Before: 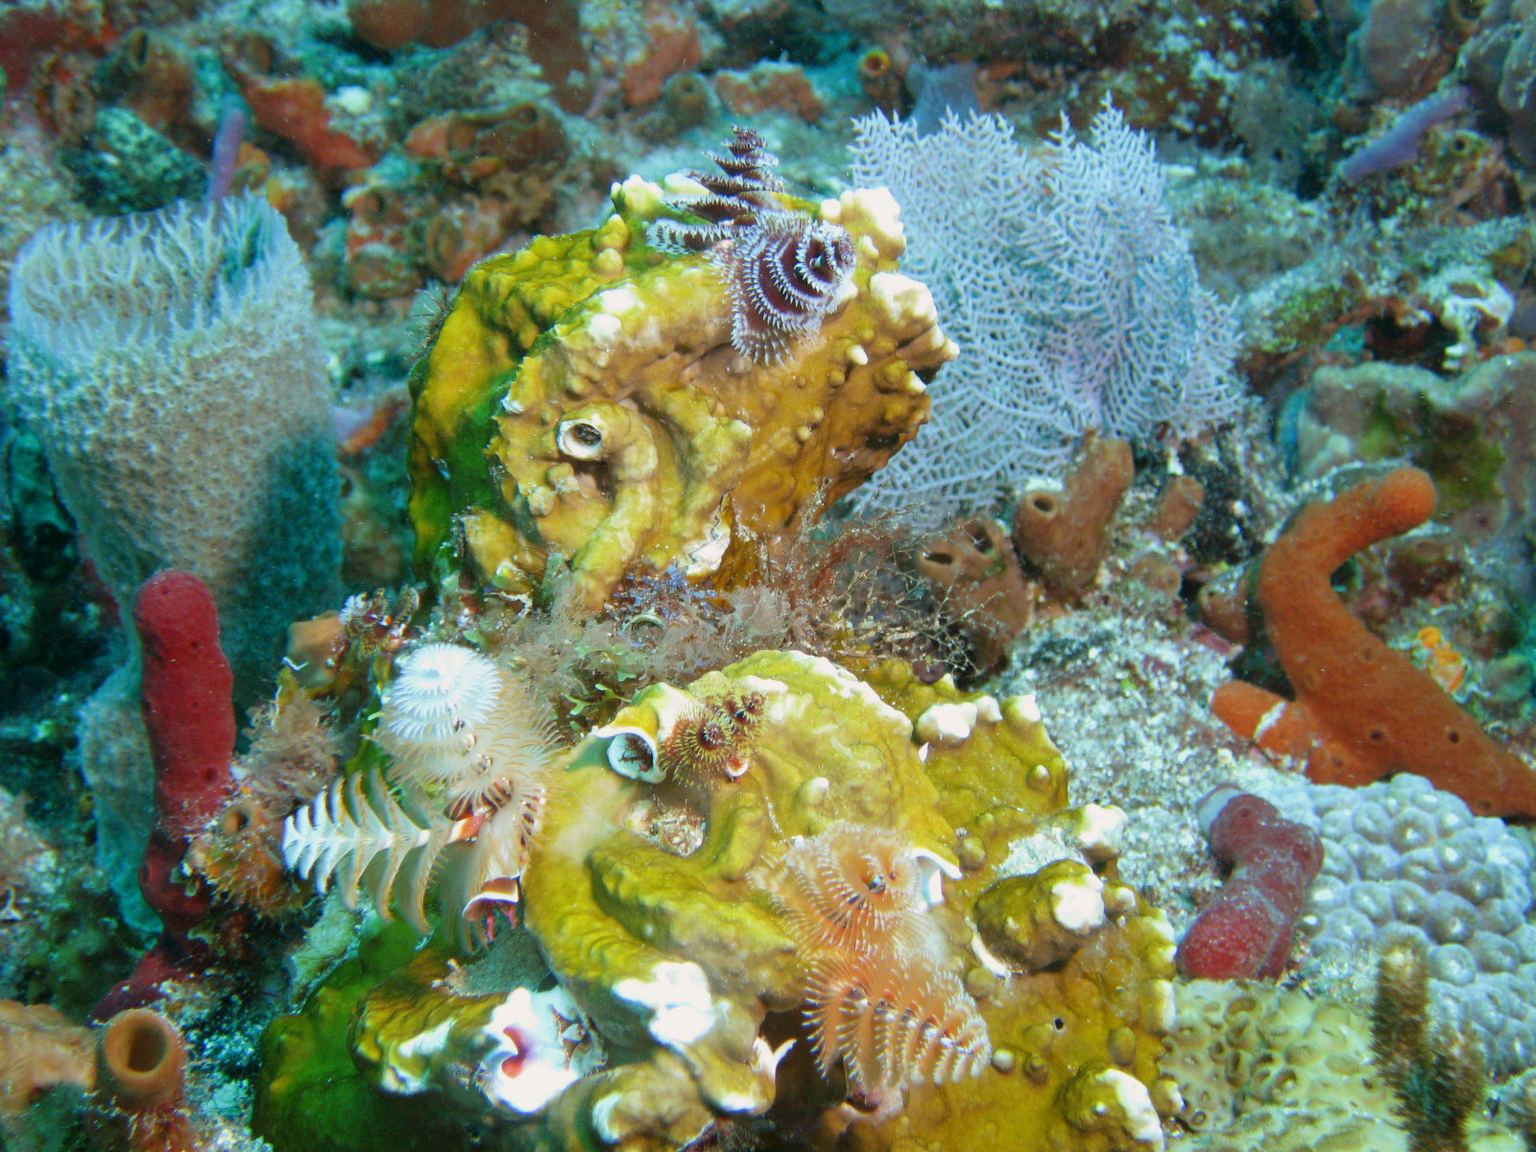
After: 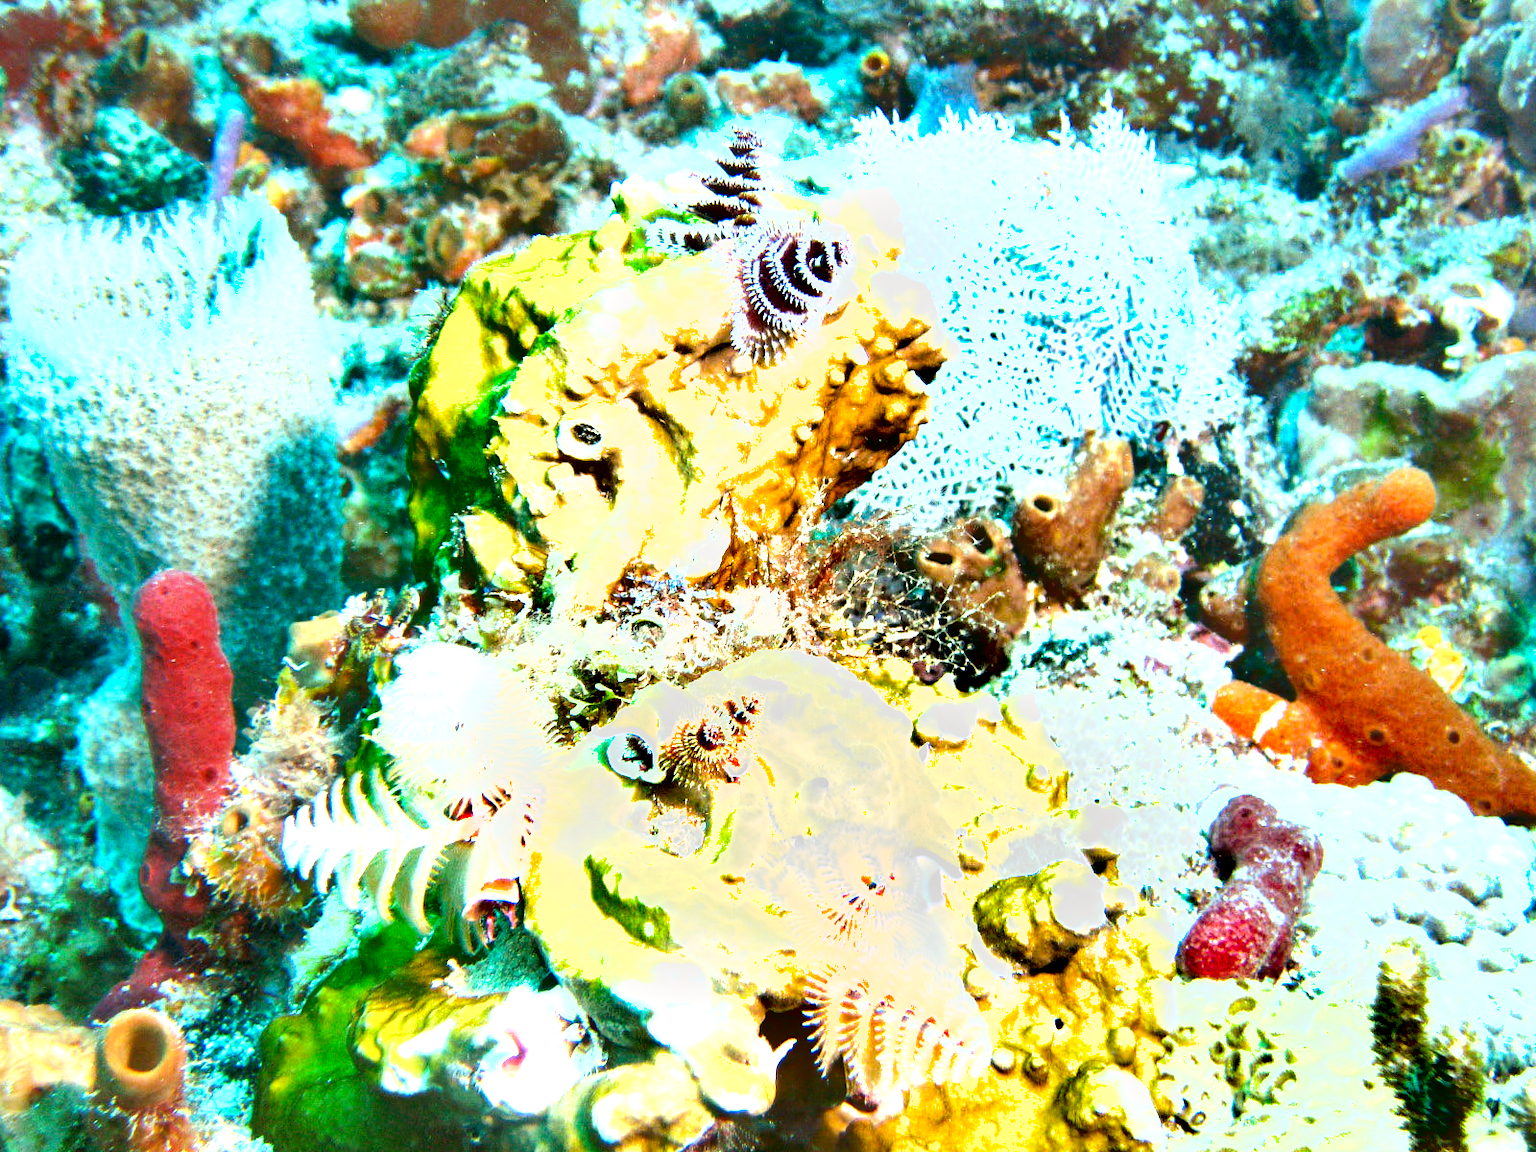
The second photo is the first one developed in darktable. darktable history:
exposure: exposure 2.056 EV, compensate highlight preservation false
shadows and highlights: radius 131.93, soften with gaussian
